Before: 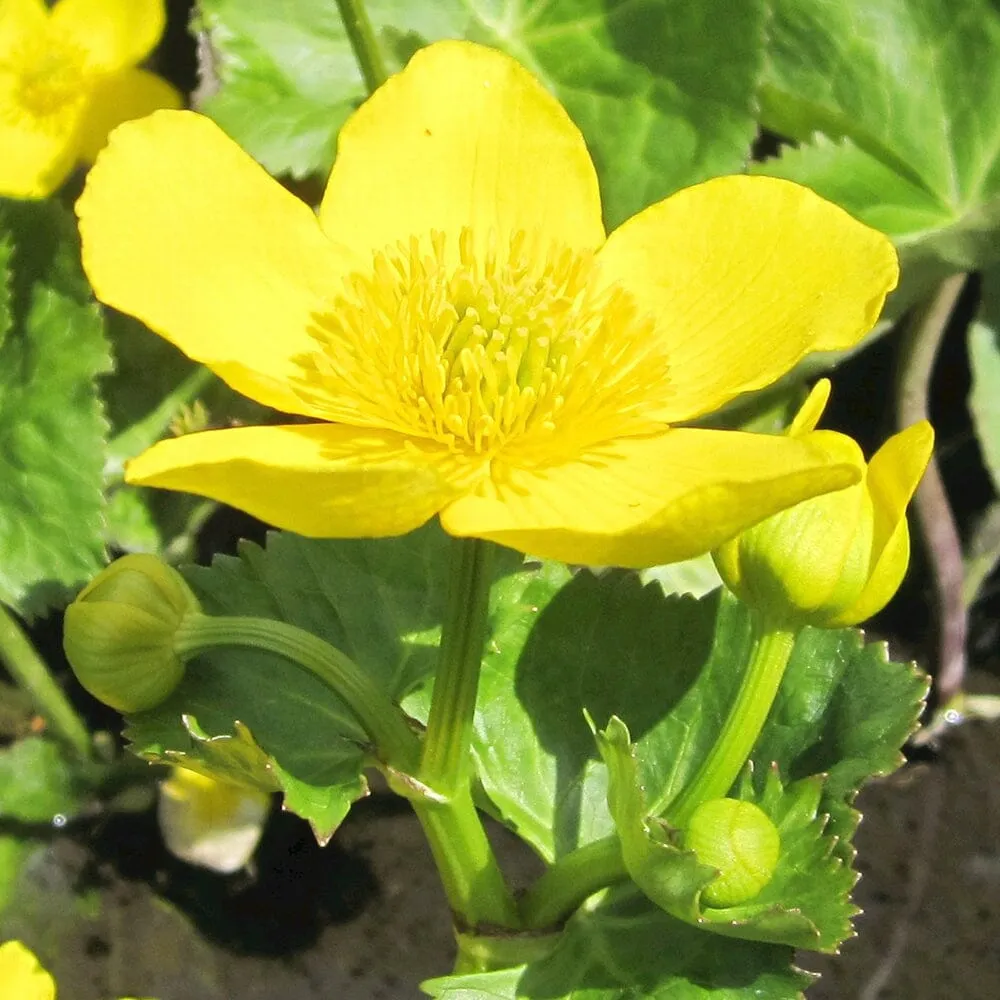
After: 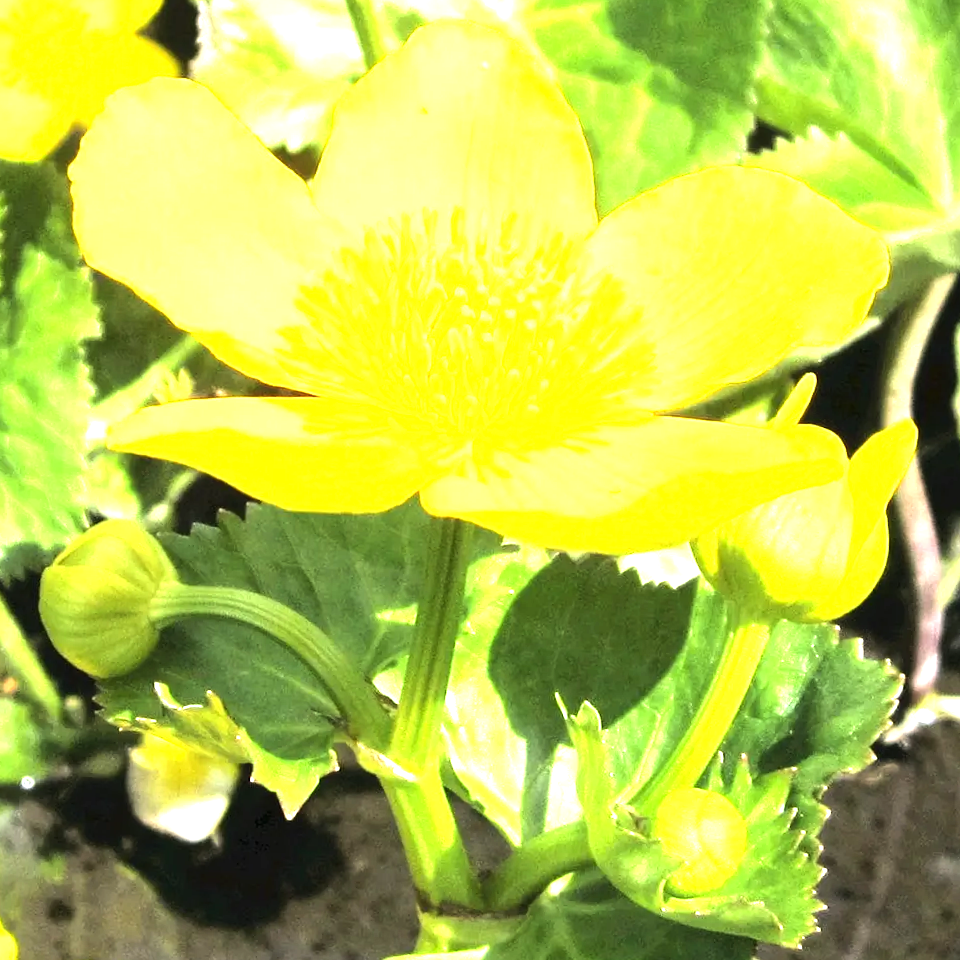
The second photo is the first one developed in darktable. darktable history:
exposure: exposure 1 EV, compensate highlight preservation false
crop and rotate: angle -2.38°
tone equalizer: -8 EV -0.75 EV, -7 EV -0.7 EV, -6 EV -0.6 EV, -5 EV -0.4 EV, -3 EV 0.4 EV, -2 EV 0.6 EV, -1 EV 0.7 EV, +0 EV 0.75 EV, edges refinement/feathering 500, mask exposure compensation -1.57 EV, preserve details no
